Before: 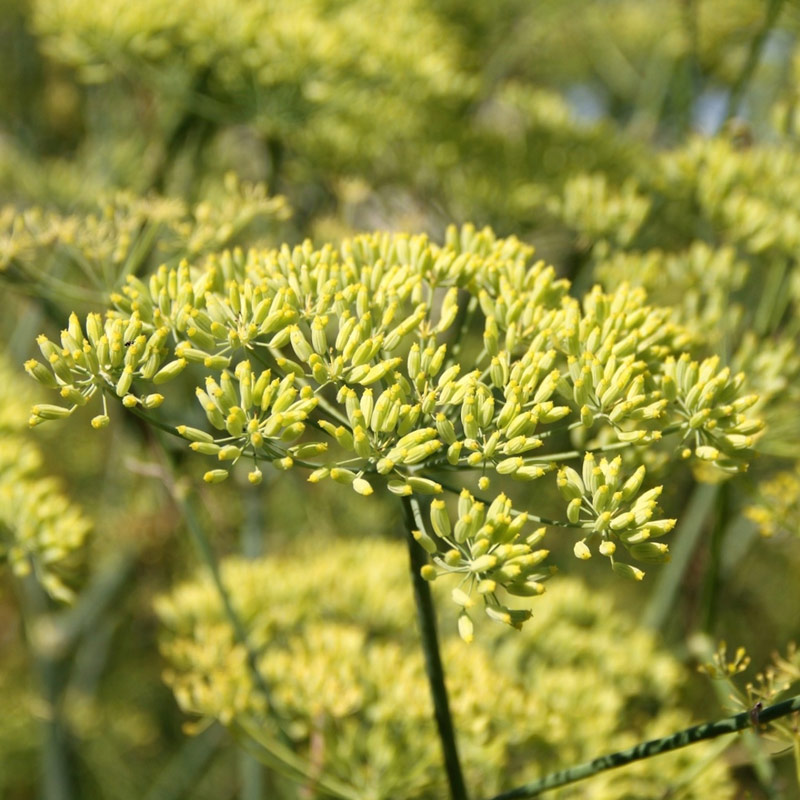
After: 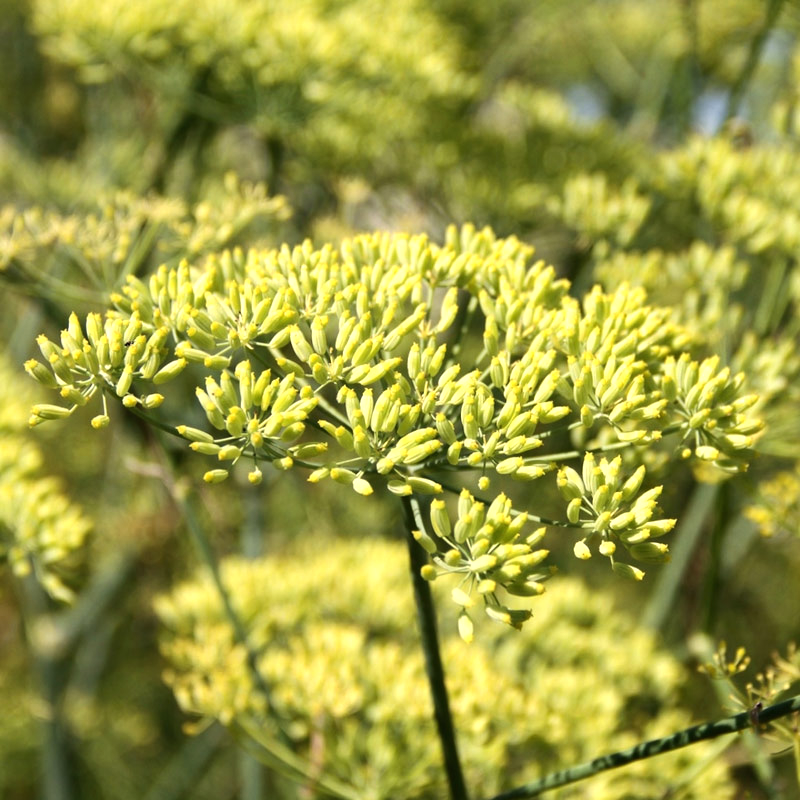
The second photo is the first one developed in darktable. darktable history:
tone equalizer: -8 EV -0.417 EV, -7 EV -0.389 EV, -6 EV -0.333 EV, -5 EV -0.222 EV, -3 EV 0.222 EV, -2 EV 0.333 EV, -1 EV 0.389 EV, +0 EV 0.417 EV, edges refinement/feathering 500, mask exposure compensation -1.57 EV, preserve details no
exposure: compensate highlight preservation false
white balance: emerald 1
